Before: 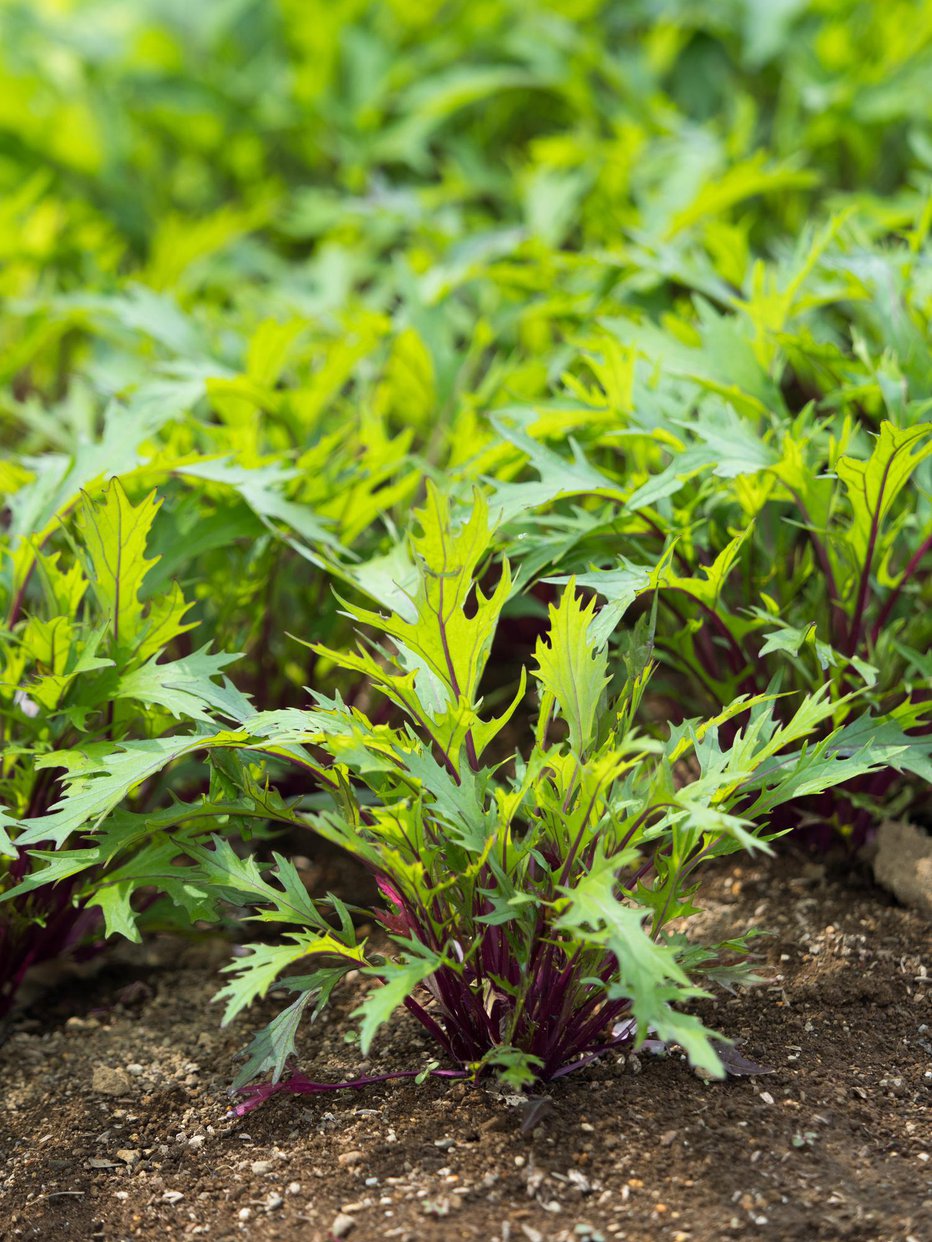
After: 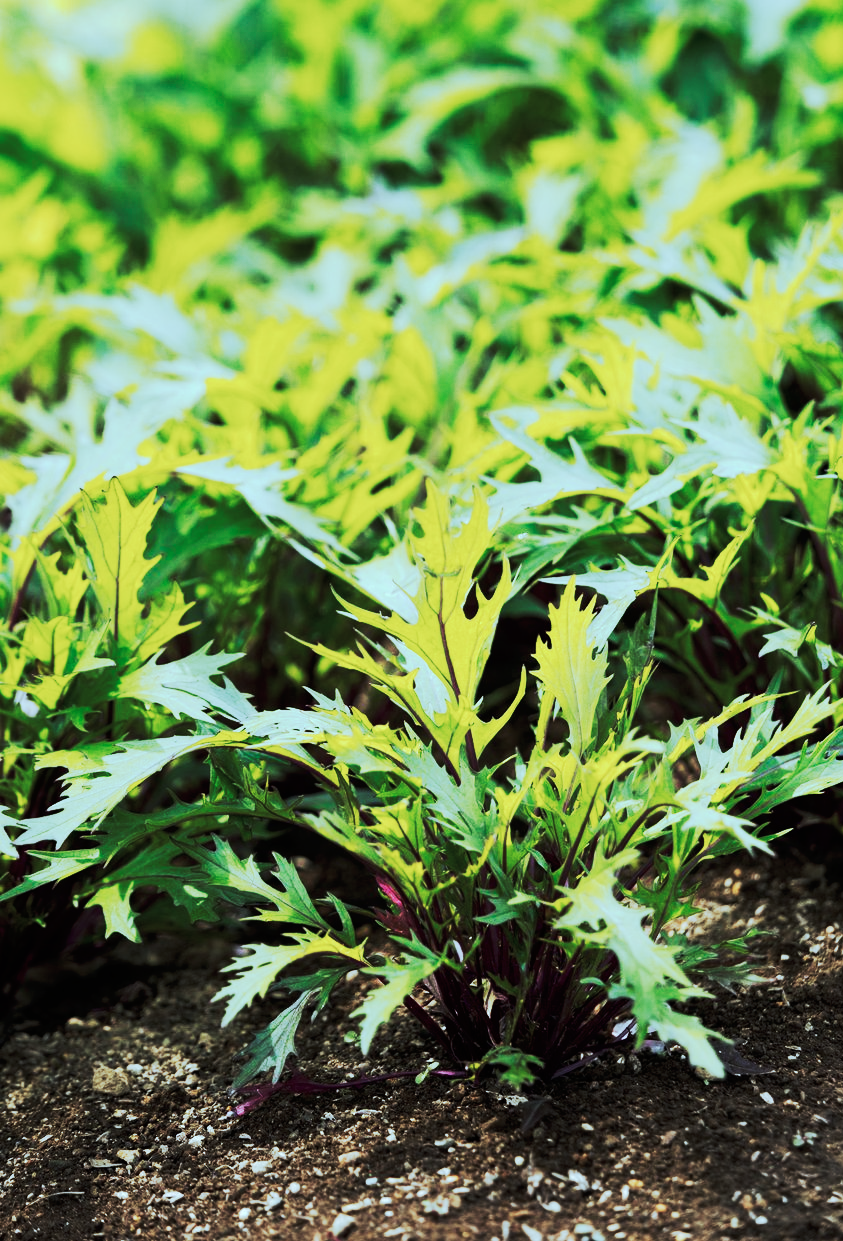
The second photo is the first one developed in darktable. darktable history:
tone curve: curves: ch0 [(0, 0) (0.003, 0.002) (0.011, 0.004) (0.025, 0.005) (0.044, 0.009) (0.069, 0.013) (0.1, 0.017) (0.136, 0.036) (0.177, 0.066) (0.224, 0.102) (0.277, 0.143) (0.335, 0.197) (0.399, 0.268) (0.468, 0.389) (0.543, 0.549) (0.623, 0.714) (0.709, 0.801) (0.801, 0.854) (0.898, 0.9) (1, 1)], preserve colors none
crop: right 9.489%, bottom 0.023%
color correction: highlights a* -12.37, highlights b* -17.8, saturation 0.705
